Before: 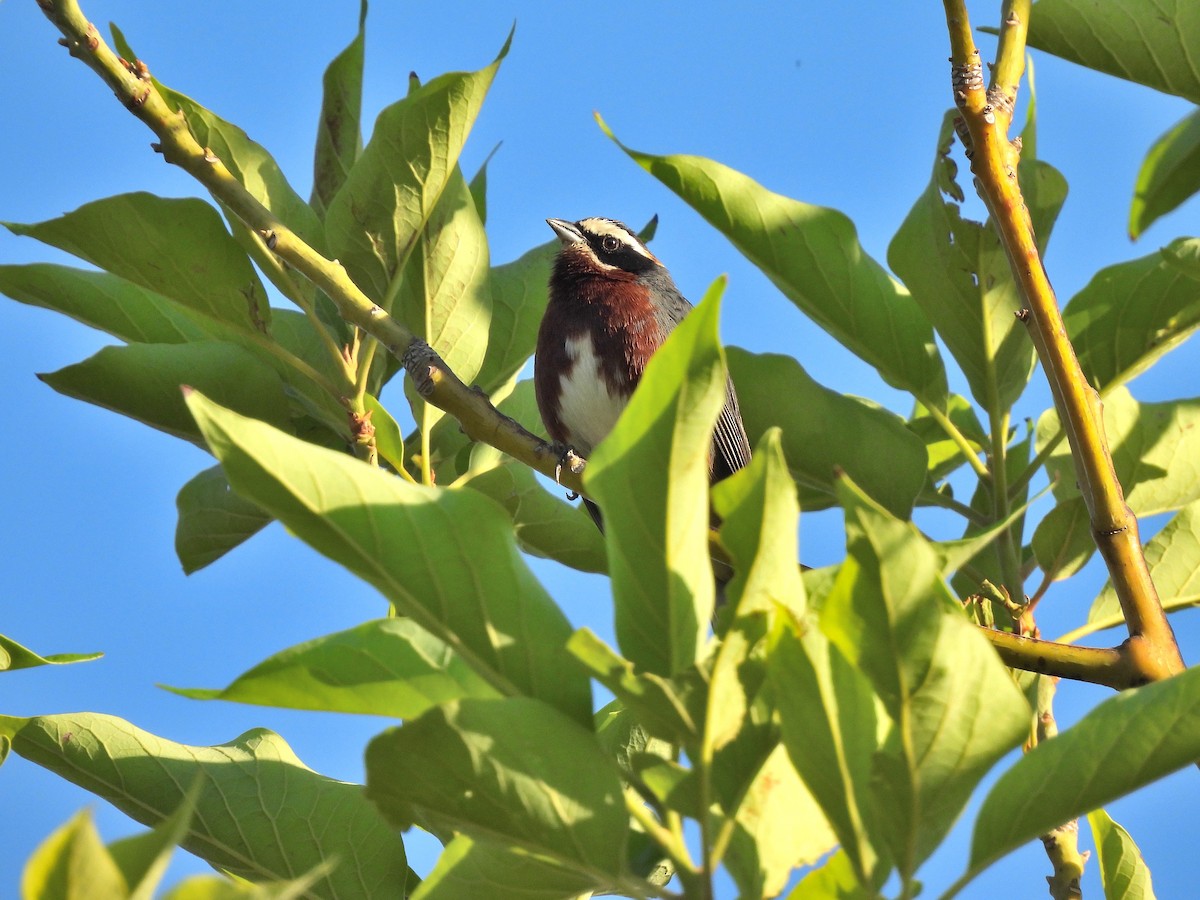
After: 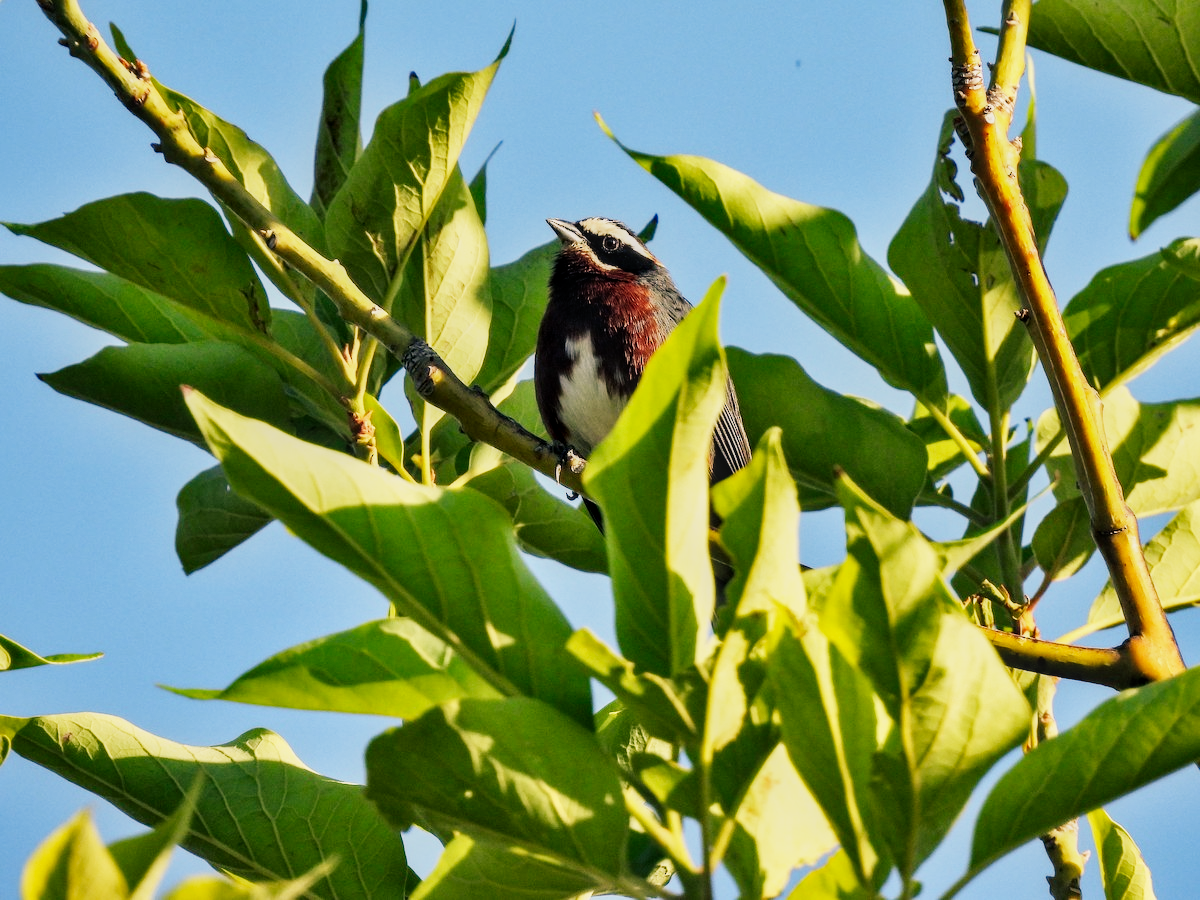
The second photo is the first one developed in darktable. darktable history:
color balance rgb: shadows lift › chroma 5.41%, shadows lift › hue 240°, highlights gain › chroma 3.74%, highlights gain › hue 60°, saturation formula JzAzBz (2021)
sigmoid: contrast 2, skew -0.2, preserve hue 0%, red attenuation 0.1, red rotation 0.035, green attenuation 0.1, green rotation -0.017, blue attenuation 0.15, blue rotation -0.052, base primaries Rec2020
local contrast: detail 130%
